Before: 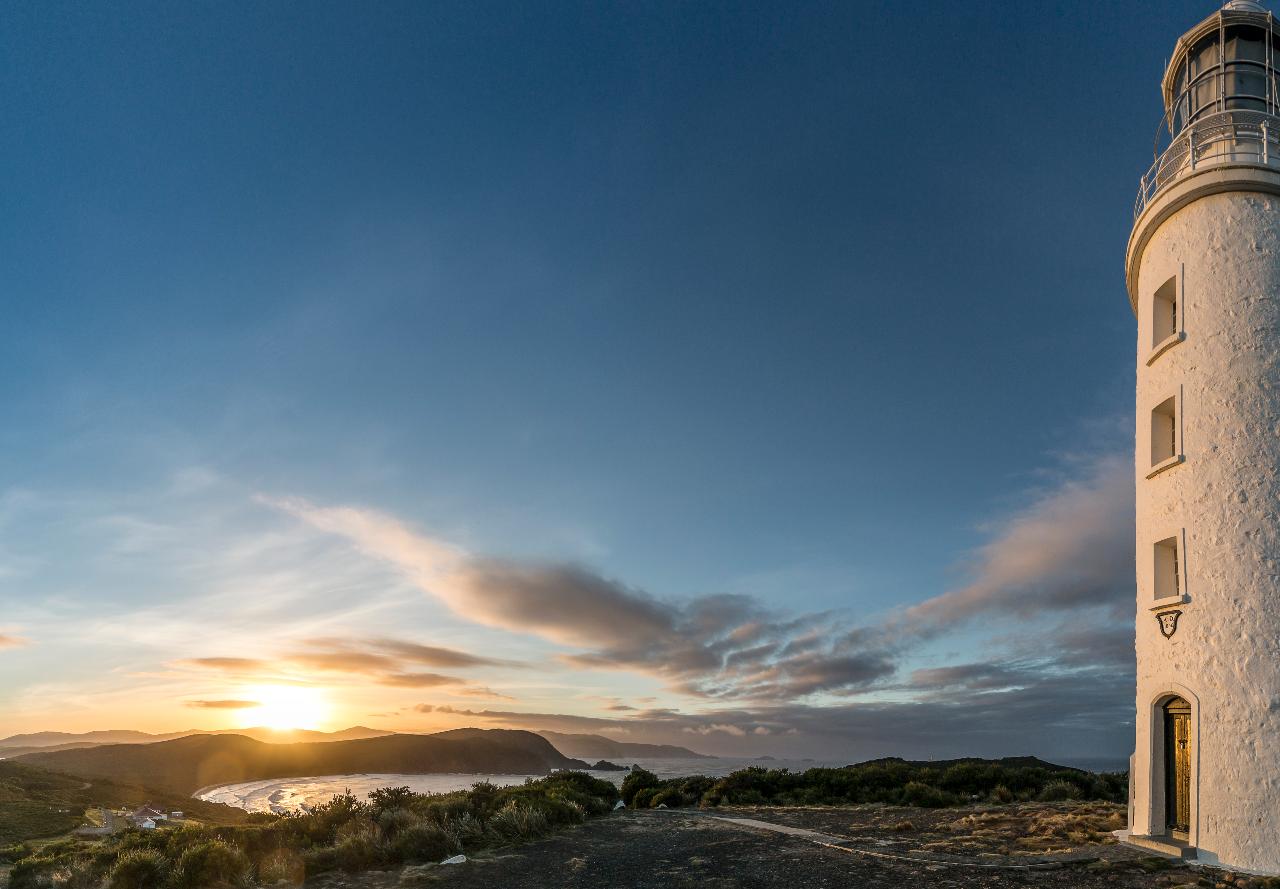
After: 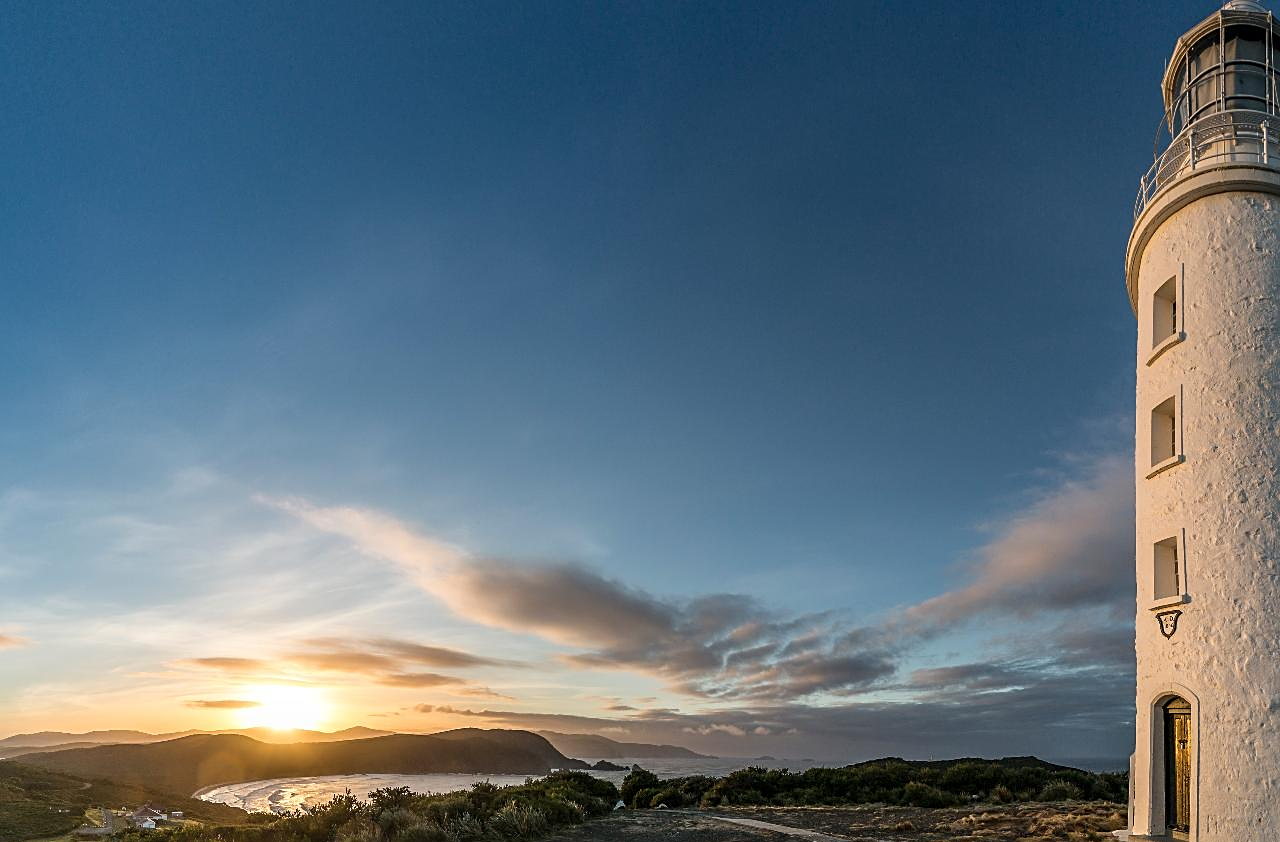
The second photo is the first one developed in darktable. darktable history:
sharpen: on, module defaults
crop and rotate: top 0.012%, bottom 5.262%
